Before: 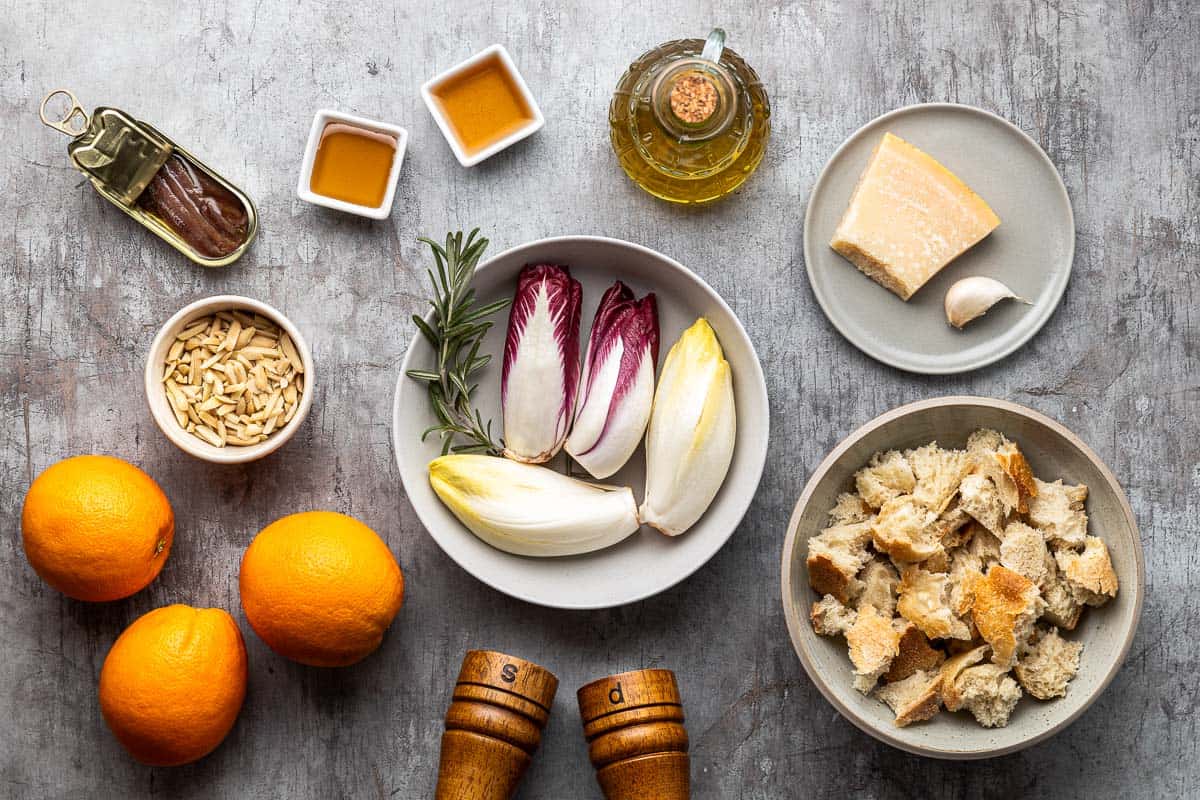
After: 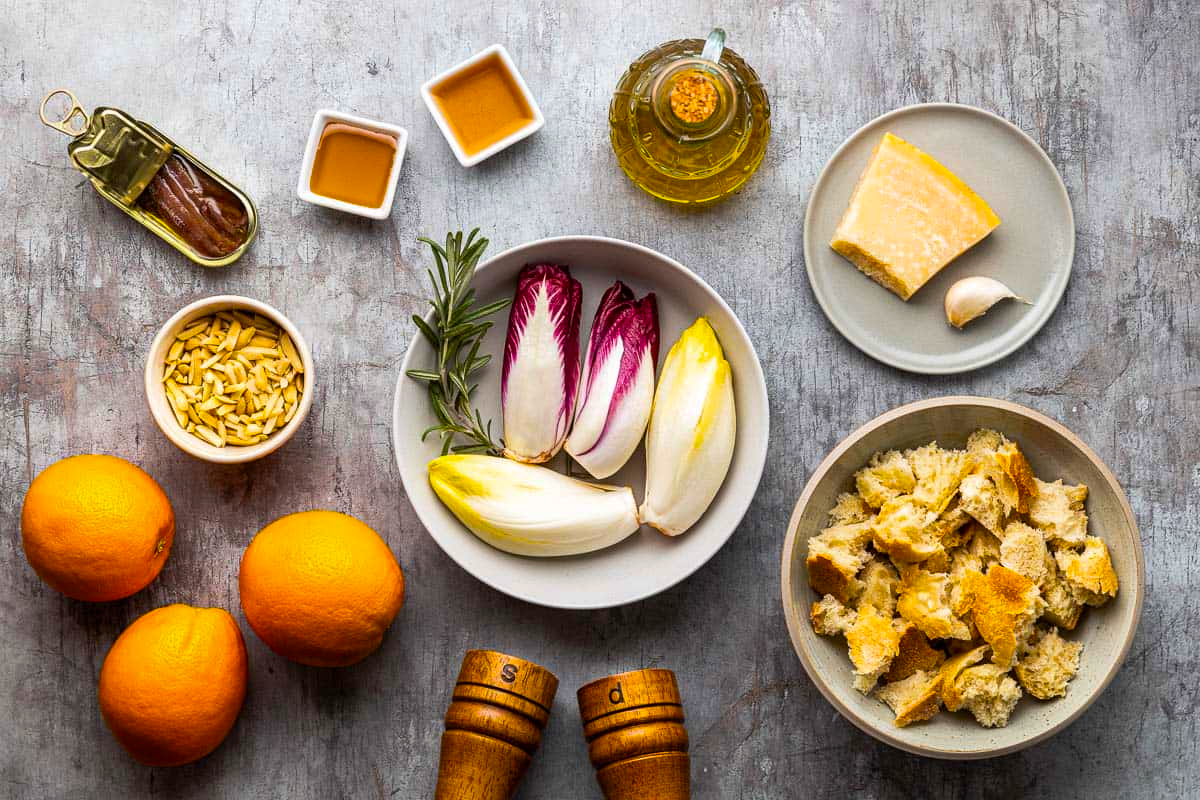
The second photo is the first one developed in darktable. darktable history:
color balance rgb: power › hue 330.05°, perceptual saturation grading › global saturation 74.989%, perceptual saturation grading › shadows -31.218%
tone equalizer: smoothing diameter 24.8%, edges refinement/feathering 6.25, preserve details guided filter
